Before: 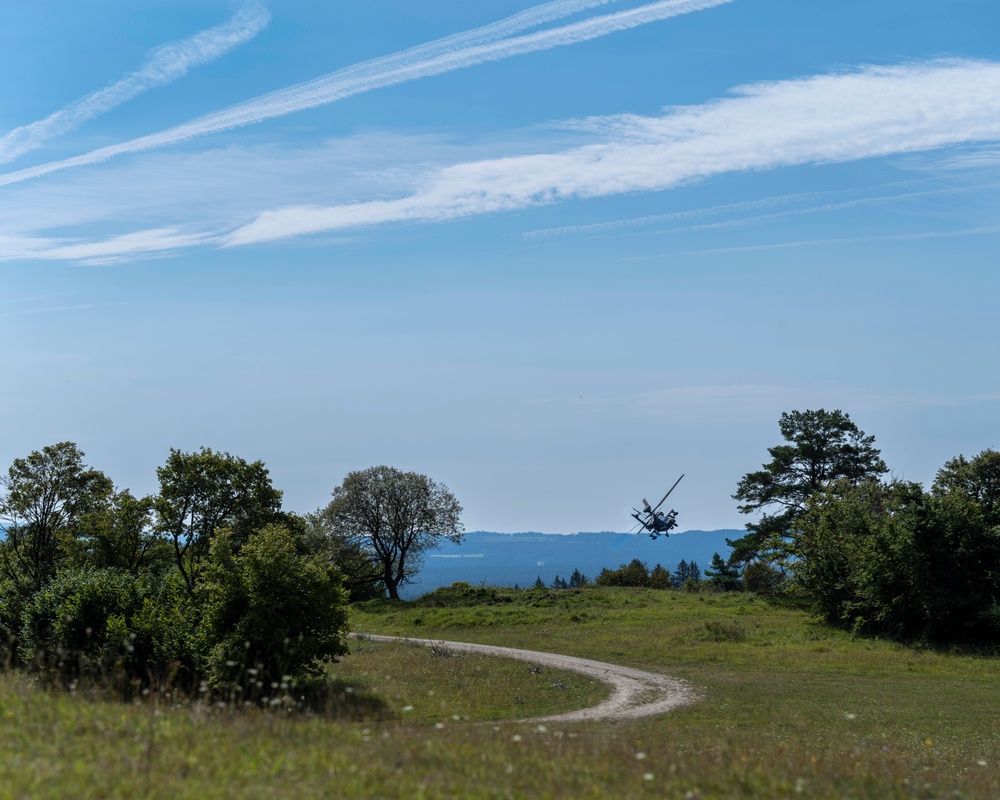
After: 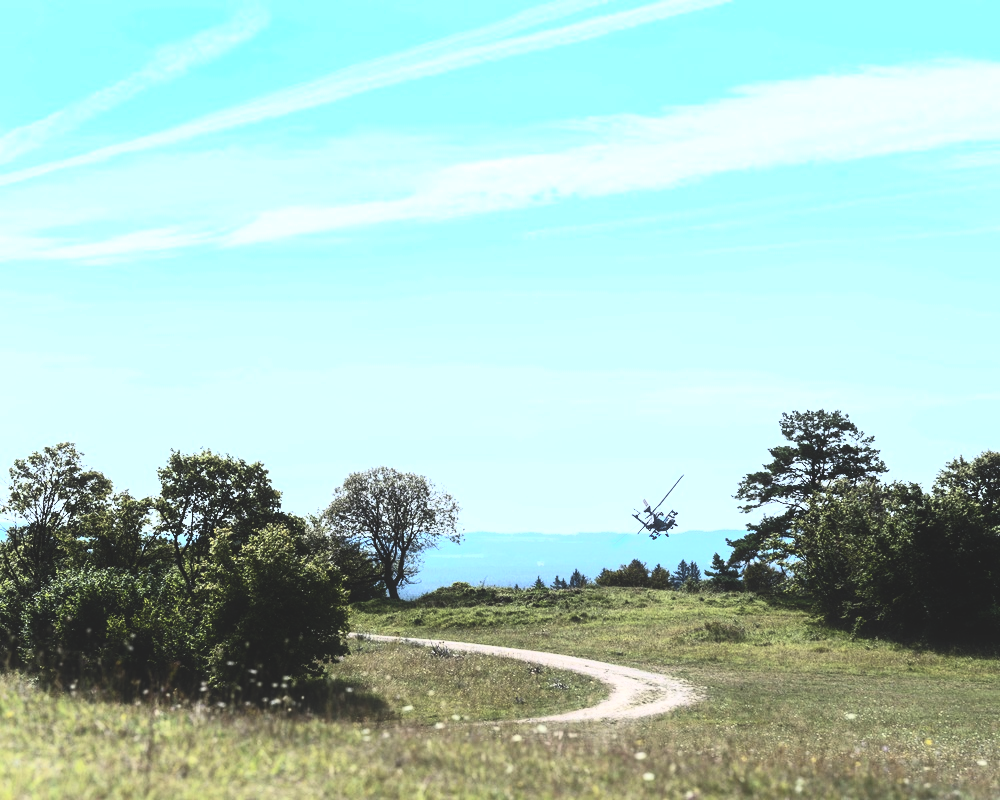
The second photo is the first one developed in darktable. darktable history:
exposure: black level correction -0.028, compensate exposure bias true, compensate highlight preservation false
tone equalizer: -8 EV -1.12 EV, -7 EV -1 EV, -6 EV -0.837 EV, -5 EV -0.606 EV, -3 EV 0.559 EV, -2 EV 0.853 EV, -1 EV 0.995 EV, +0 EV 1.08 EV, mask exposure compensation -0.486 EV
contrast brightness saturation: contrast 0.601, brightness 0.34, saturation 0.139
